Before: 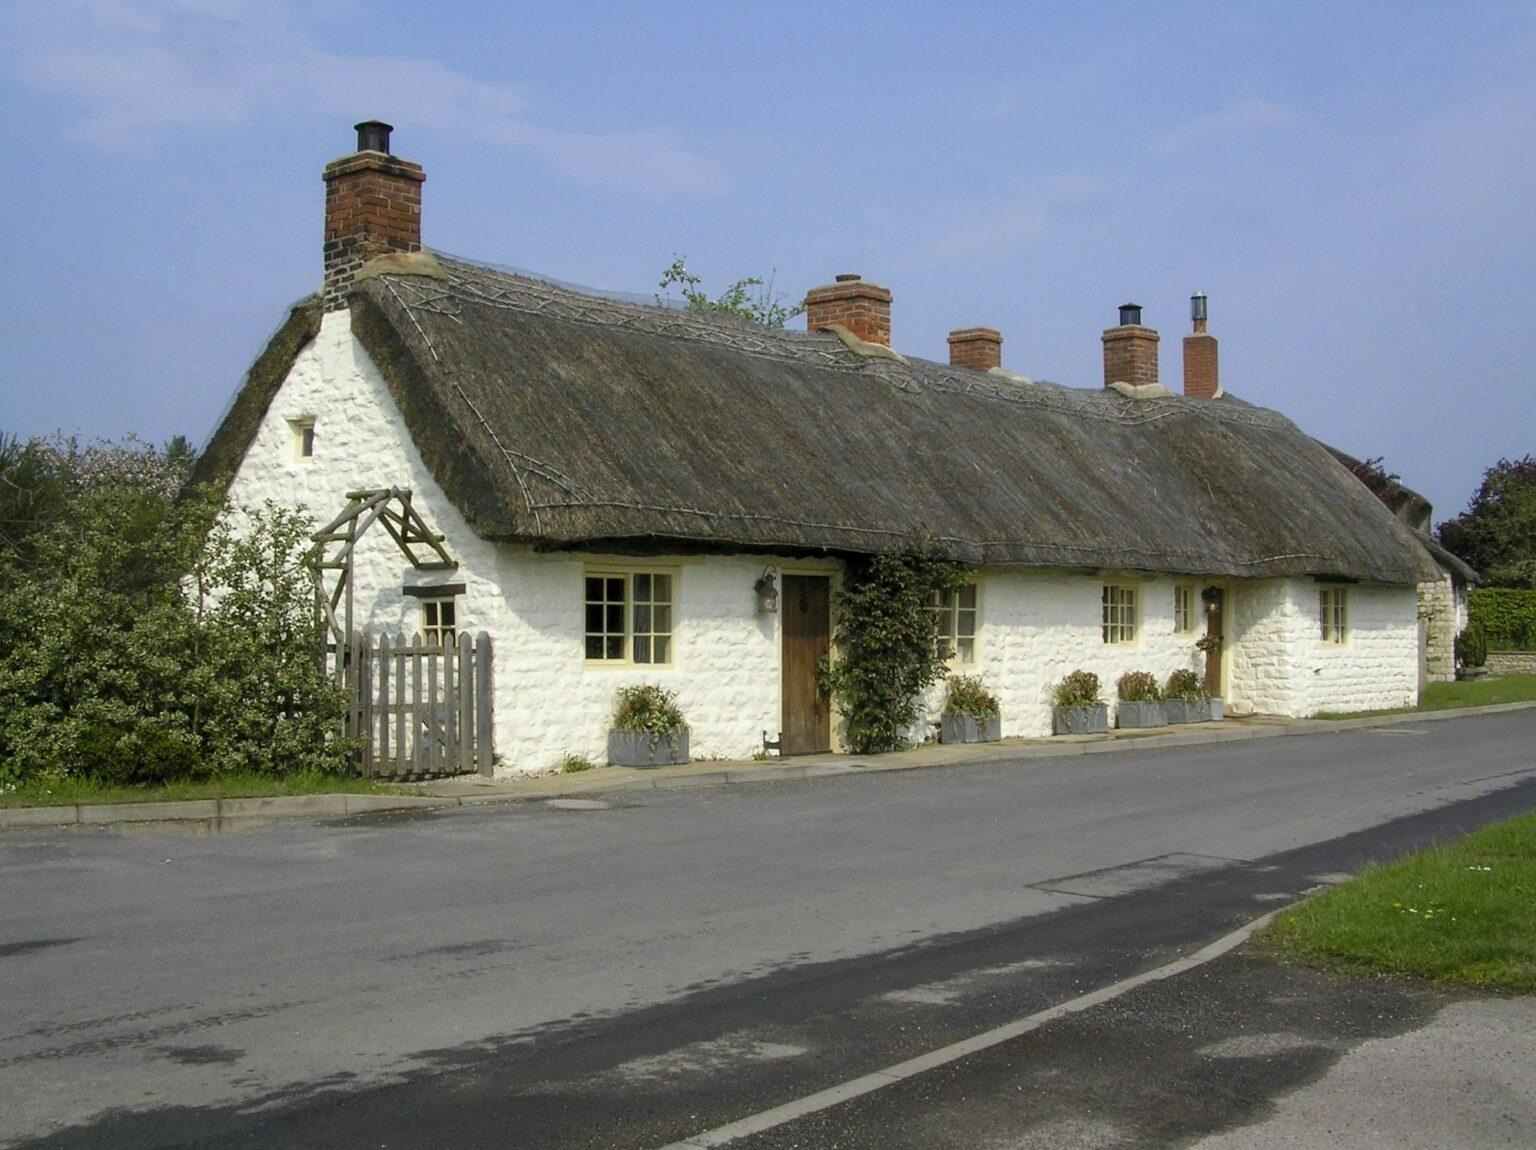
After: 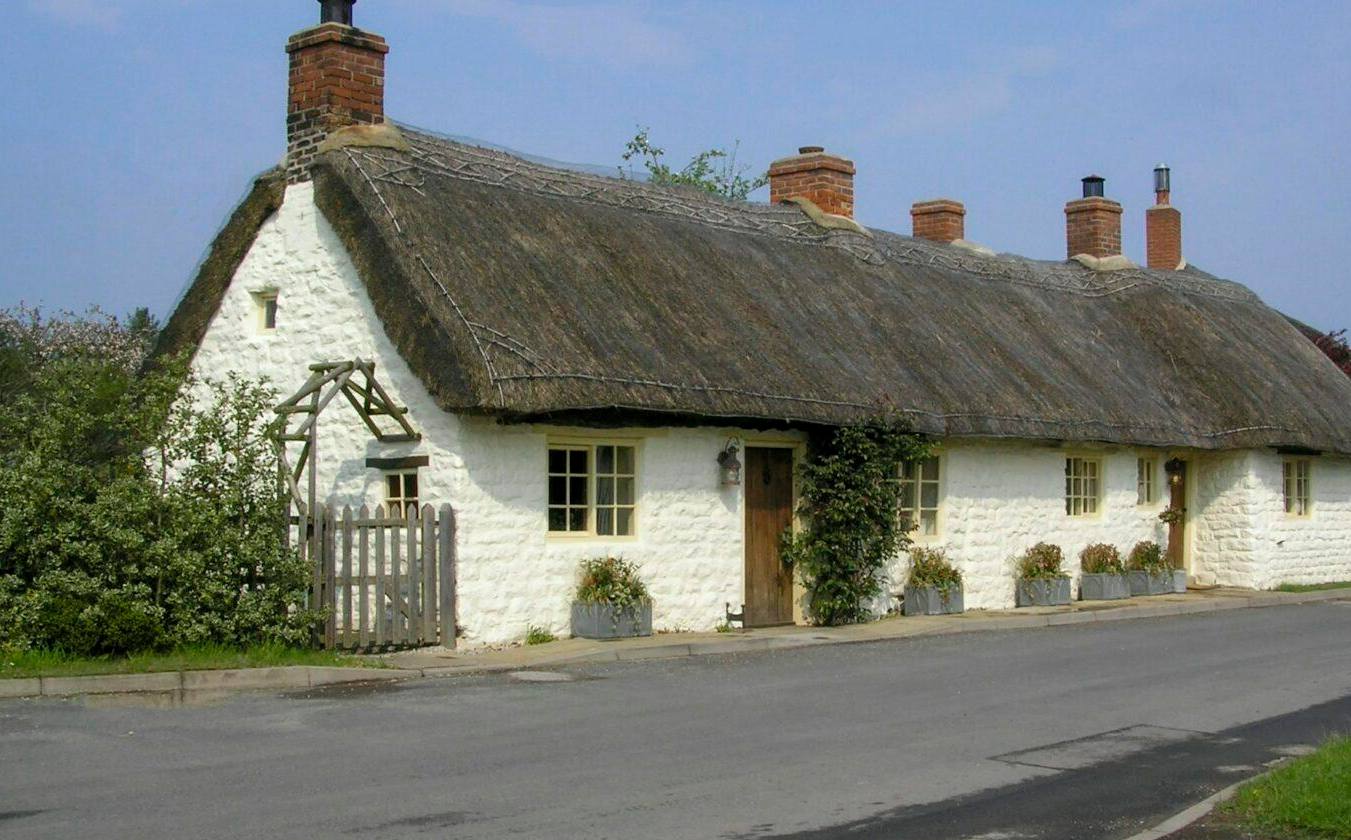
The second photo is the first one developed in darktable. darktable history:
shadows and highlights: shadows 25.69, highlights -24.85
crop and rotate: left 2.465%, top 11.141%, right 9.533%, bottom 15.798%
